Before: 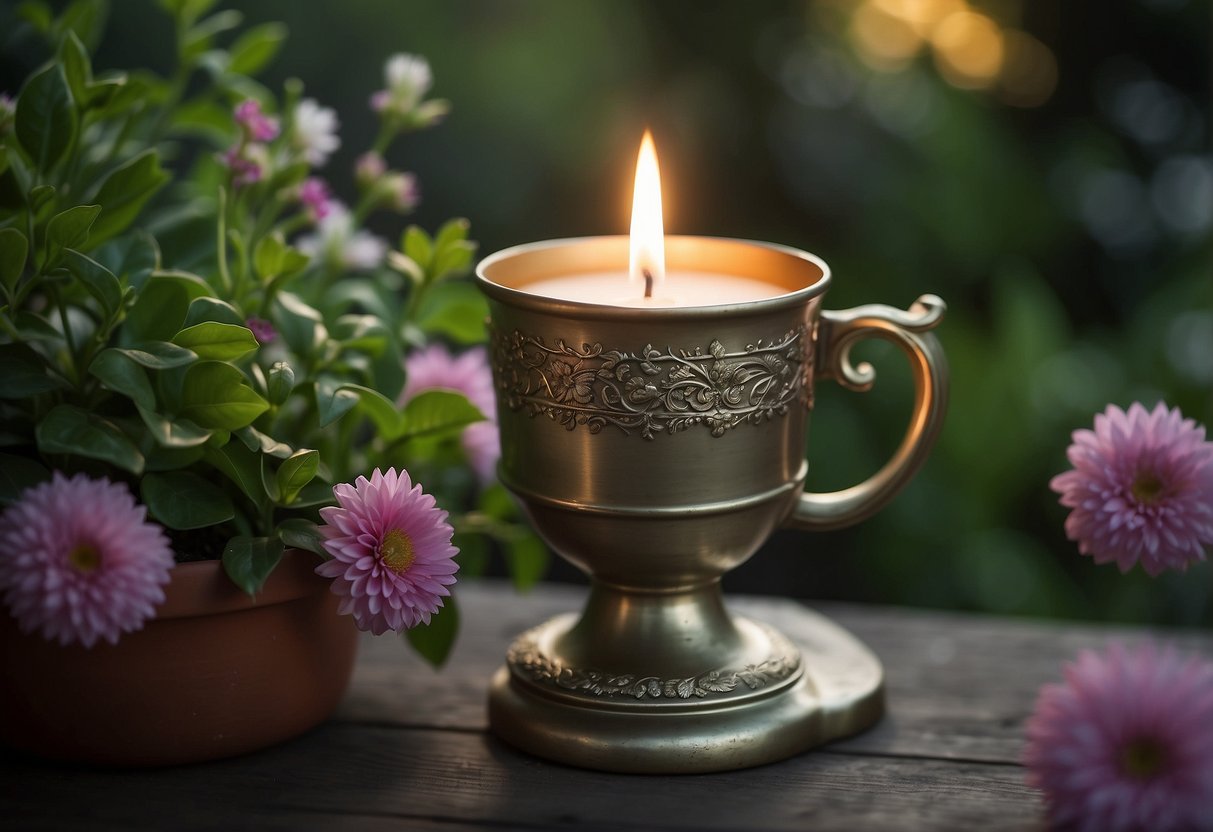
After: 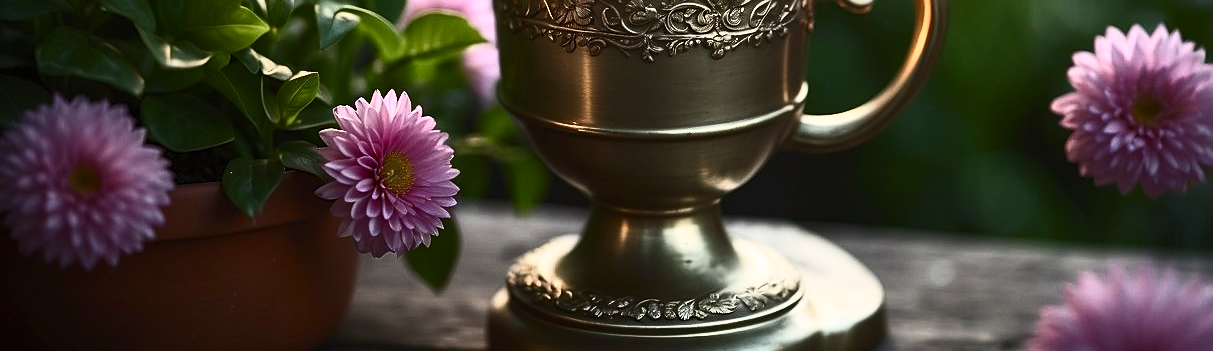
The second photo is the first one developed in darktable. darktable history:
crop: top 45.522%, bottom 12.219%
sharpen: on, module defaults
exposure: compensate highlight preservation false
contrast brightness saturation: contrast 0.606, brightness 0.329, saturation 0.138
